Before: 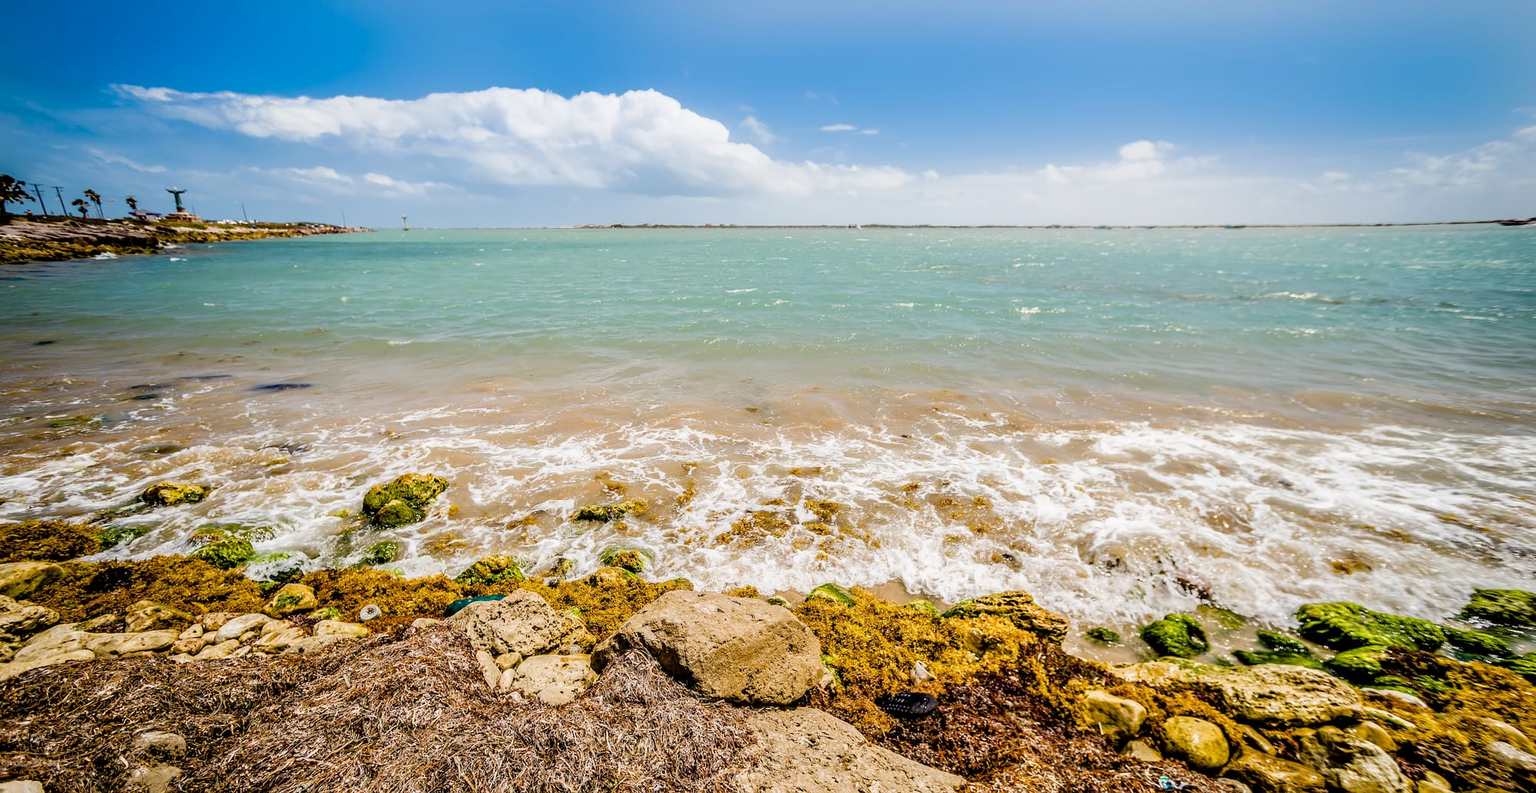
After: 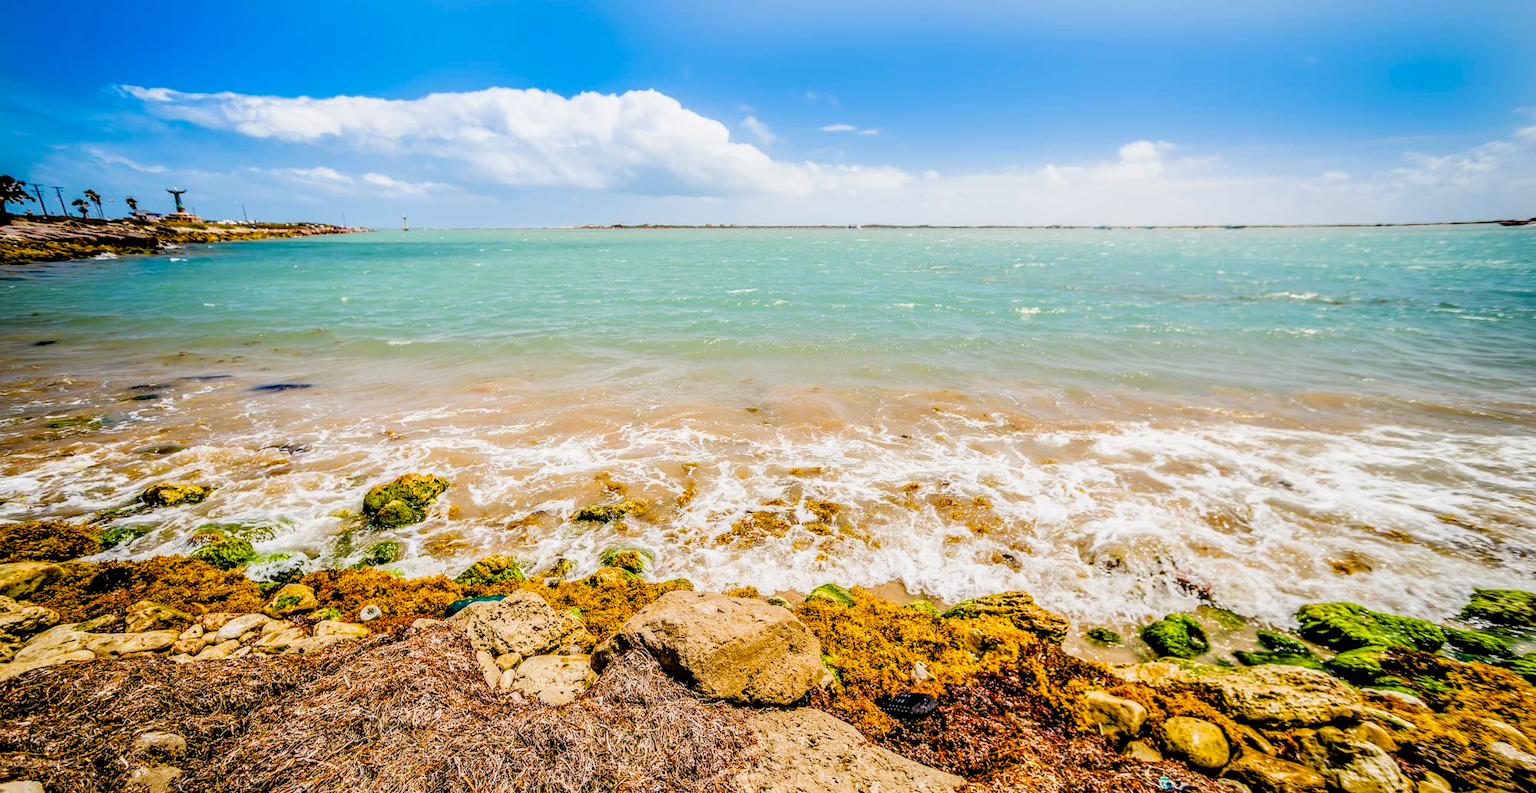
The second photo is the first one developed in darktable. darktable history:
contrast brightness saturation: brightness -0.02, saturation 0.368
exposure: black level correction 0, exposure 0.499 EV, compensate exposure bias true, compensate highlight preservation false
filmic rgb: black relative exposure -8 EV, white relative exposure 3.85 EV, threshold 3 EV, hardness 4.31, enable highlight reconstruction true
local contrast: detail 130%
